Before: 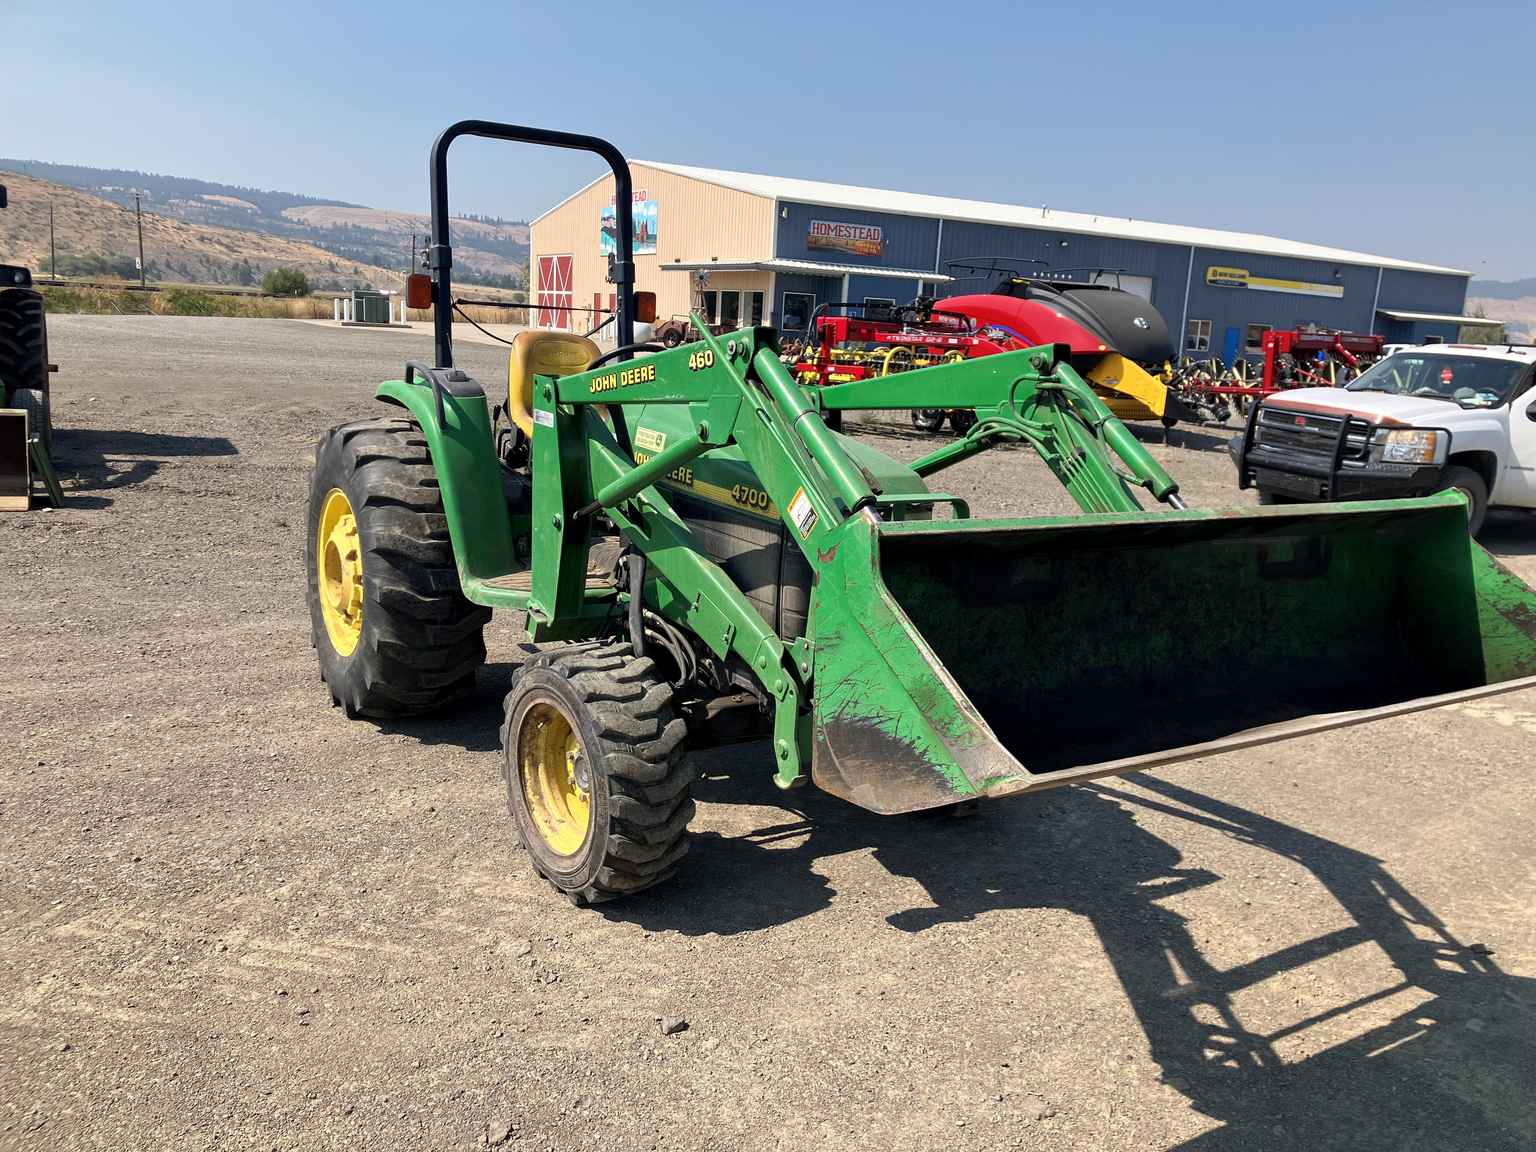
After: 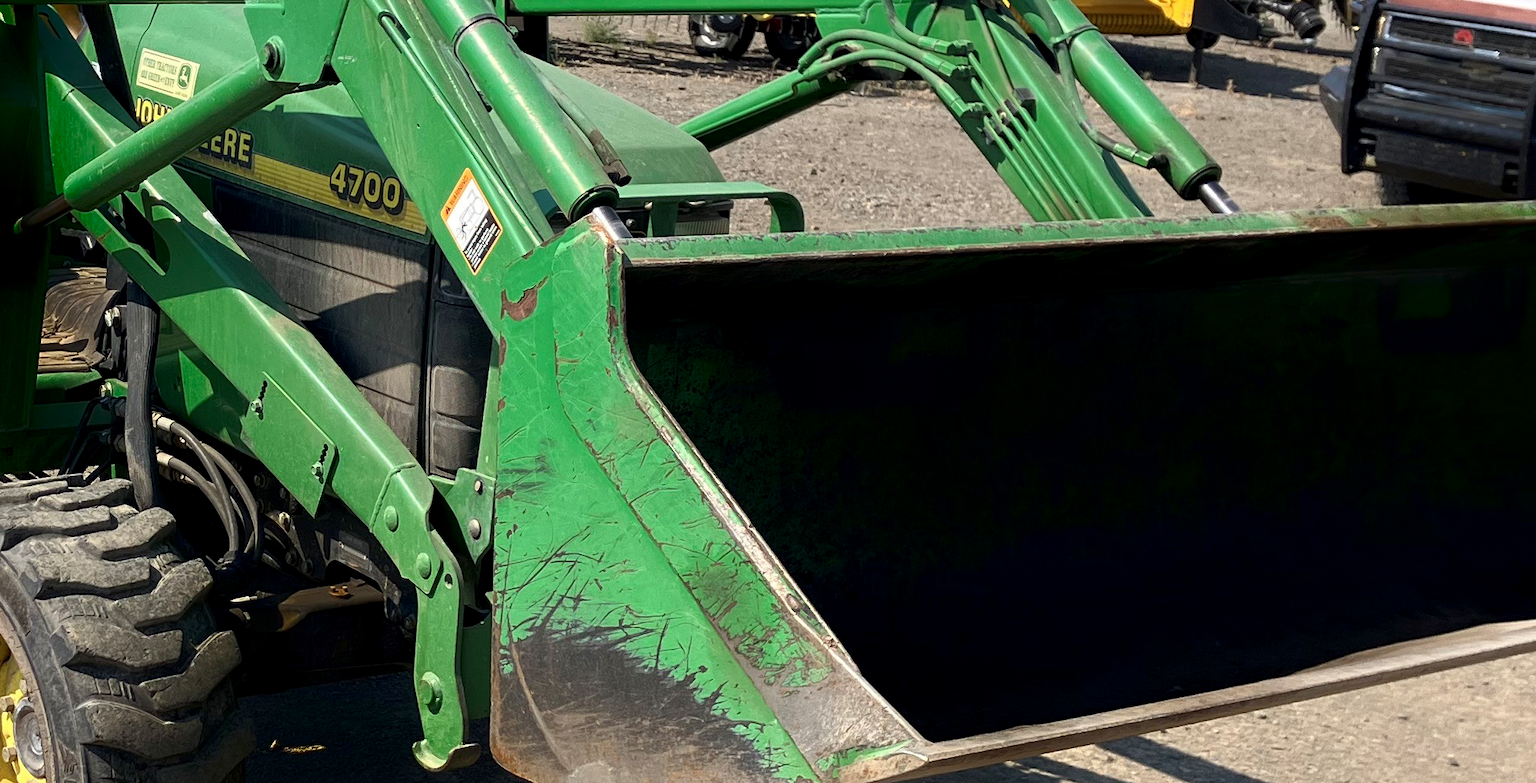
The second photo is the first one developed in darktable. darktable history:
shadows and highlights: shadows -70.11, highlights 34.29, soften with gaussian
crop: left 36.882%, top 34.933%, right 12.964%, bottom 30.875%
exposure: black level correction 0.001, compensate highlight preservation false
